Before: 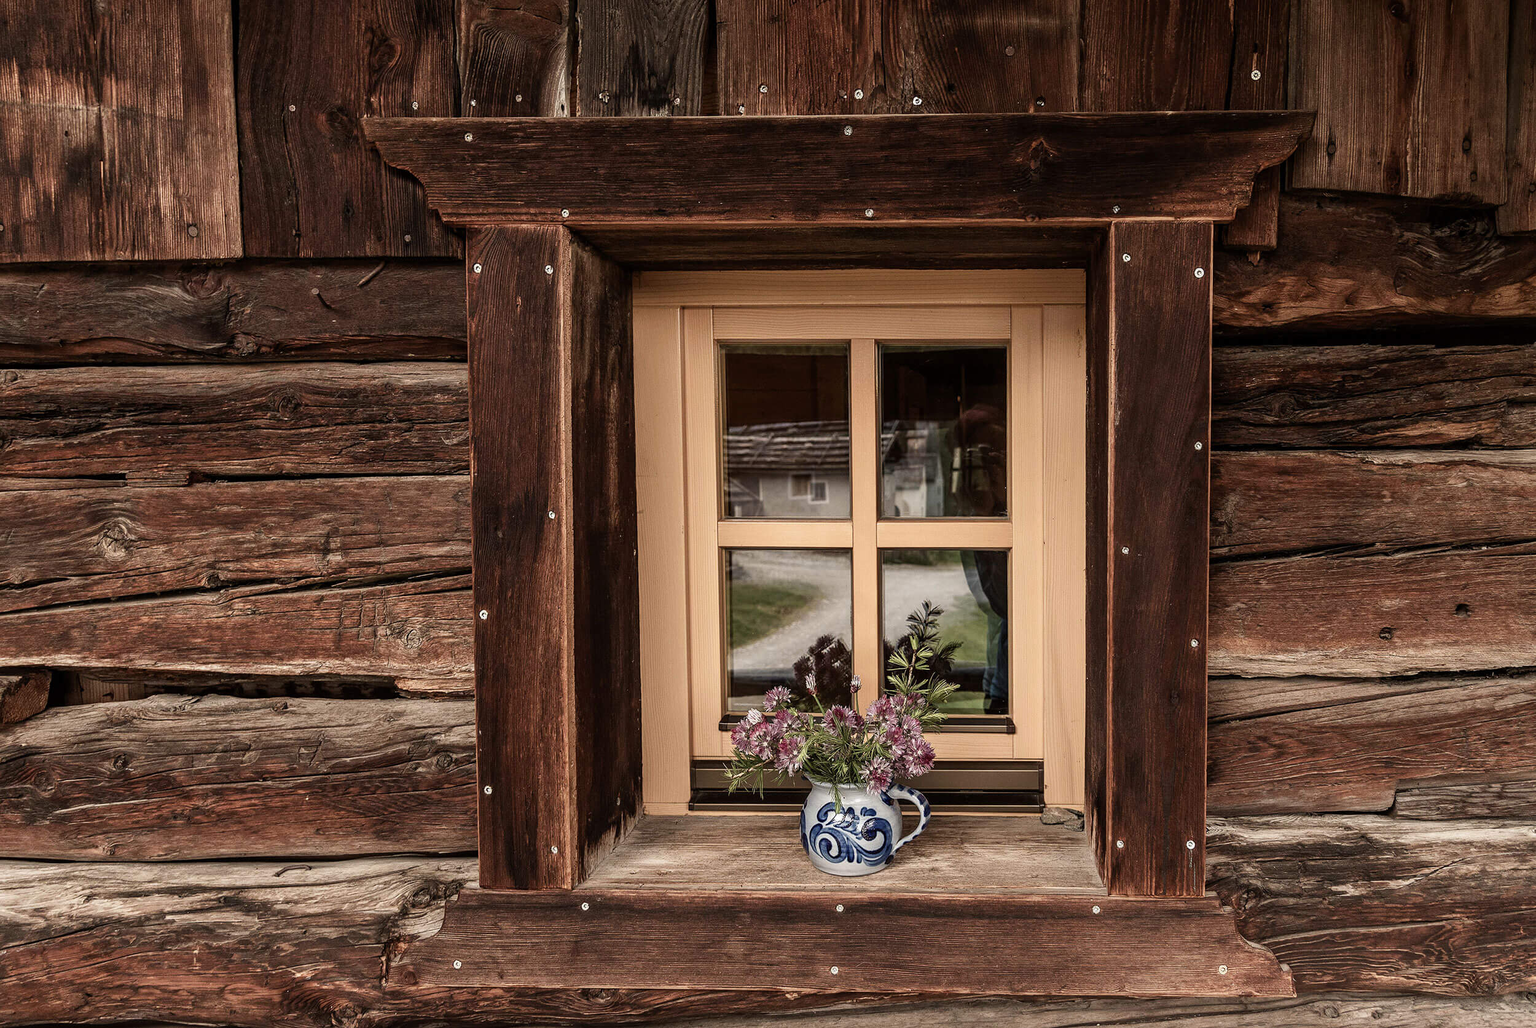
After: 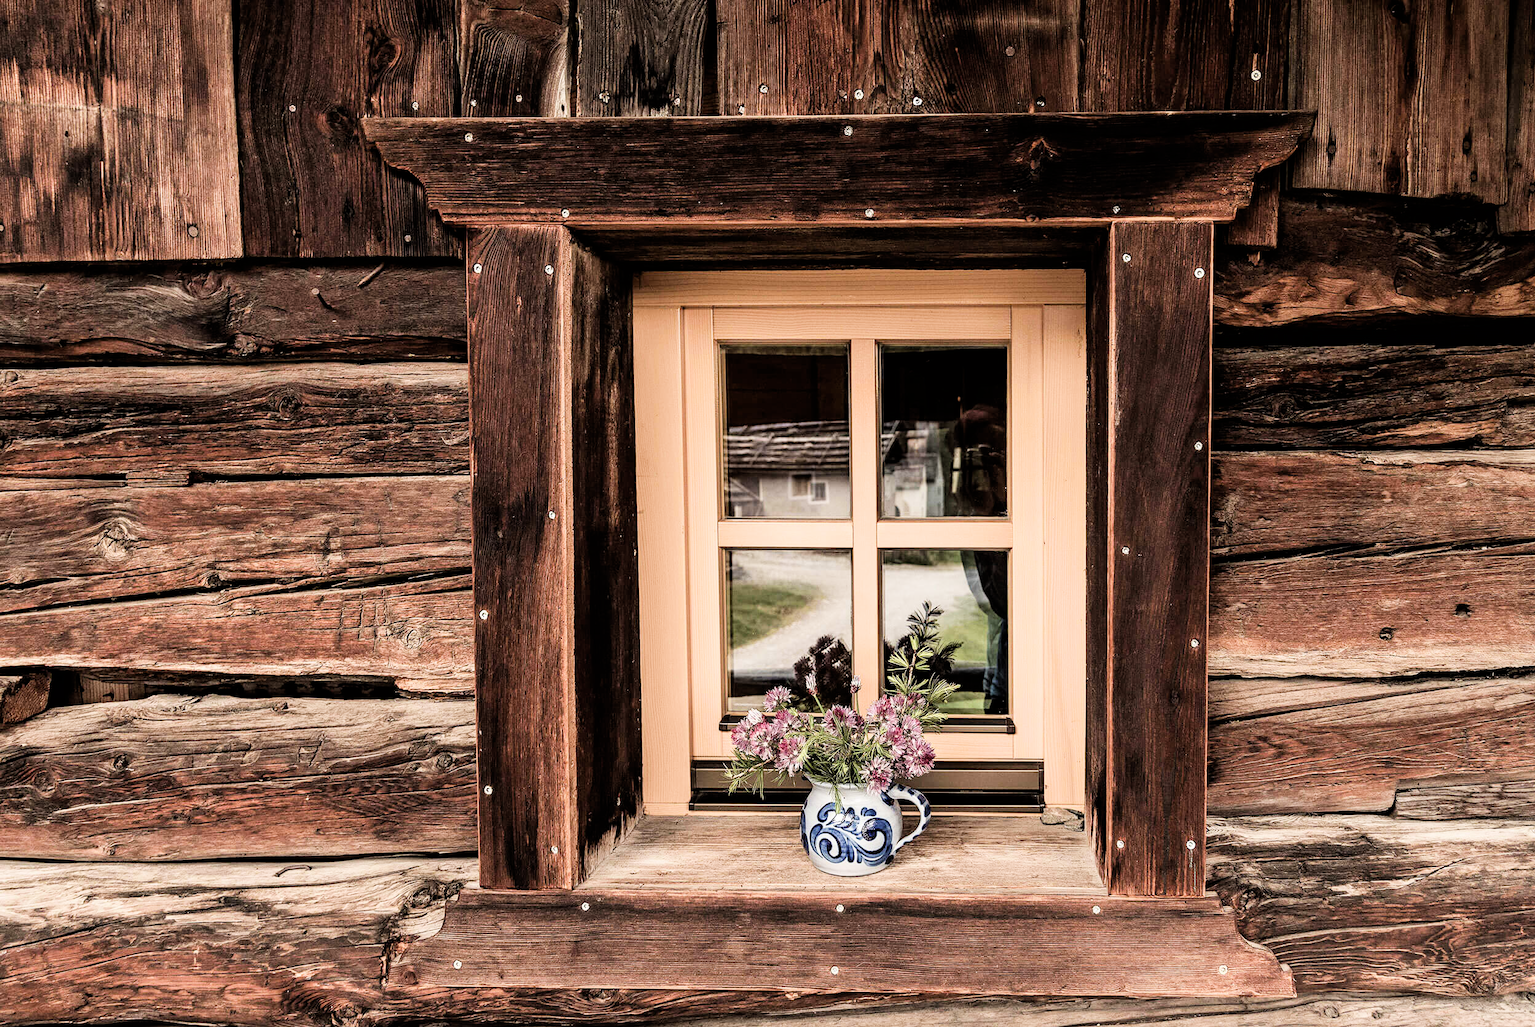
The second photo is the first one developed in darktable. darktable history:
filmic rgb: black relative exposure -5 EV, hardness 2.88, contrast 1.3
exposure: black level correction 0, exposure 1.2 EV, compensate highlight preservation false
